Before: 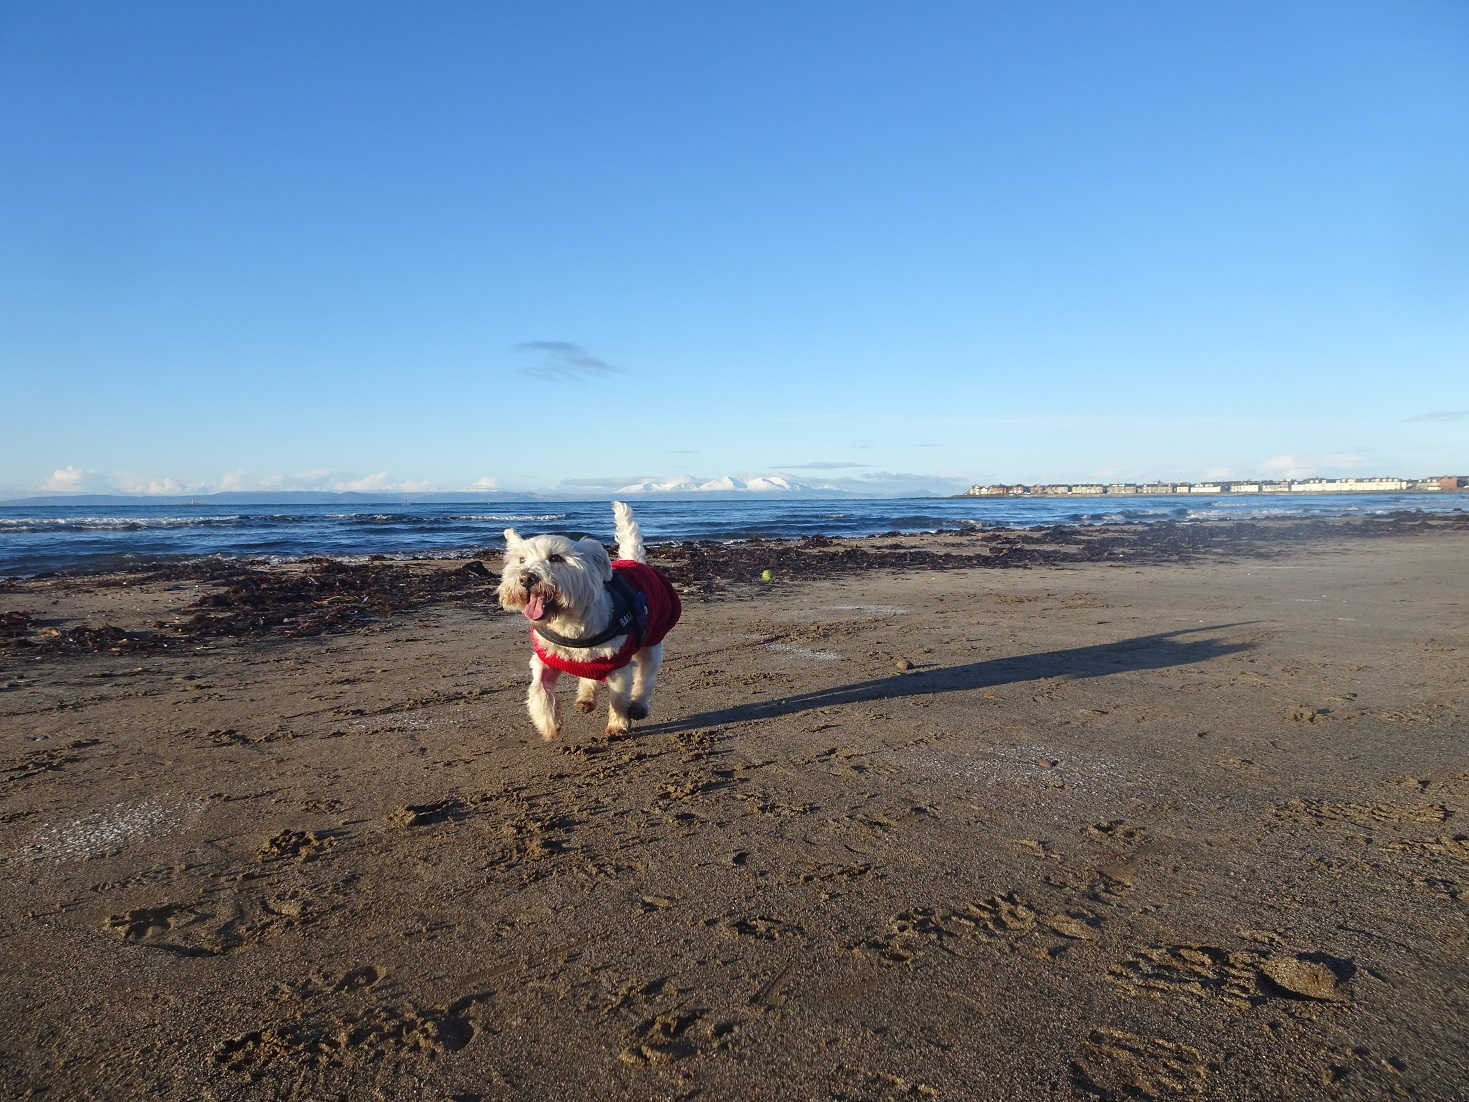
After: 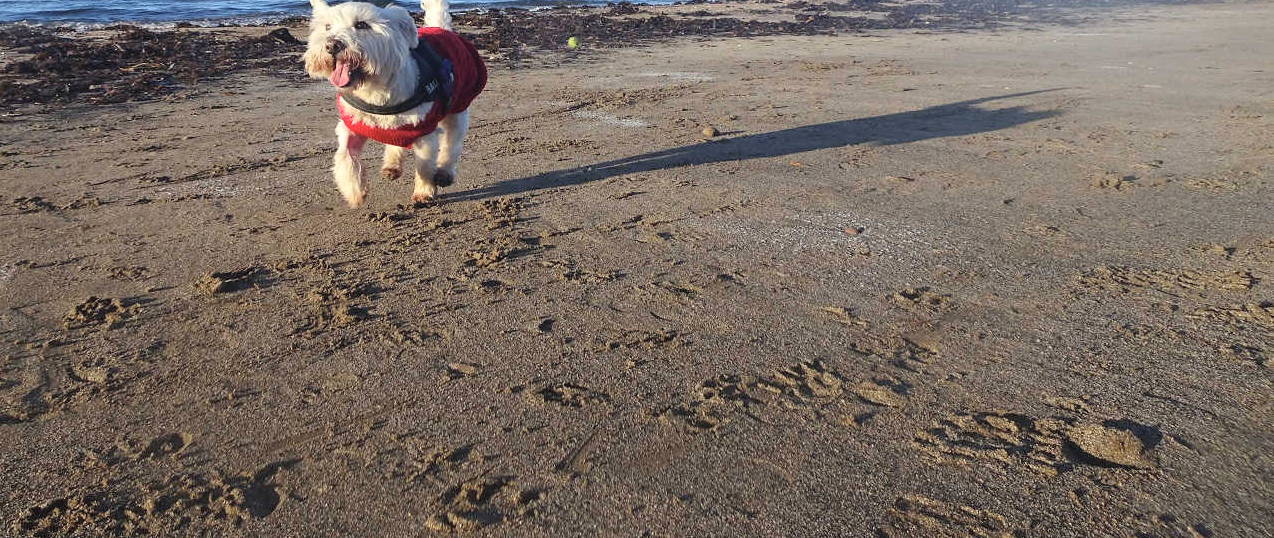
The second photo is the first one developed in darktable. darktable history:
crop and rotate: left 13.27%, top 48.403%, bottom 2.71%
contrast brightness saturation: contrast 0.14, brightness 0.214
